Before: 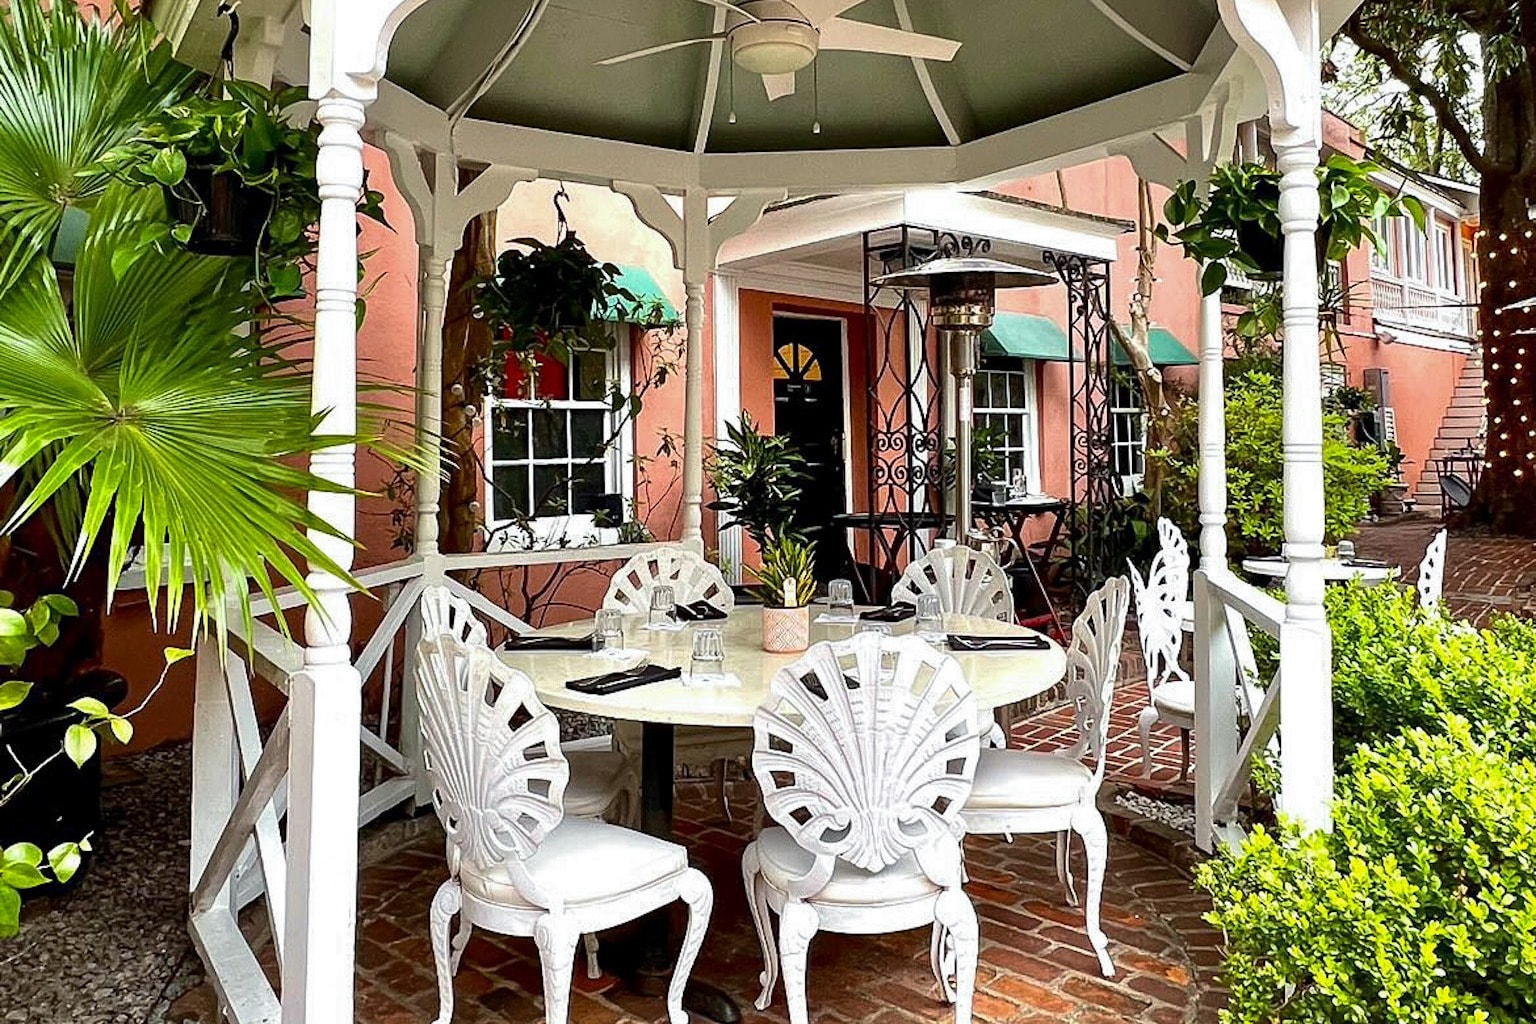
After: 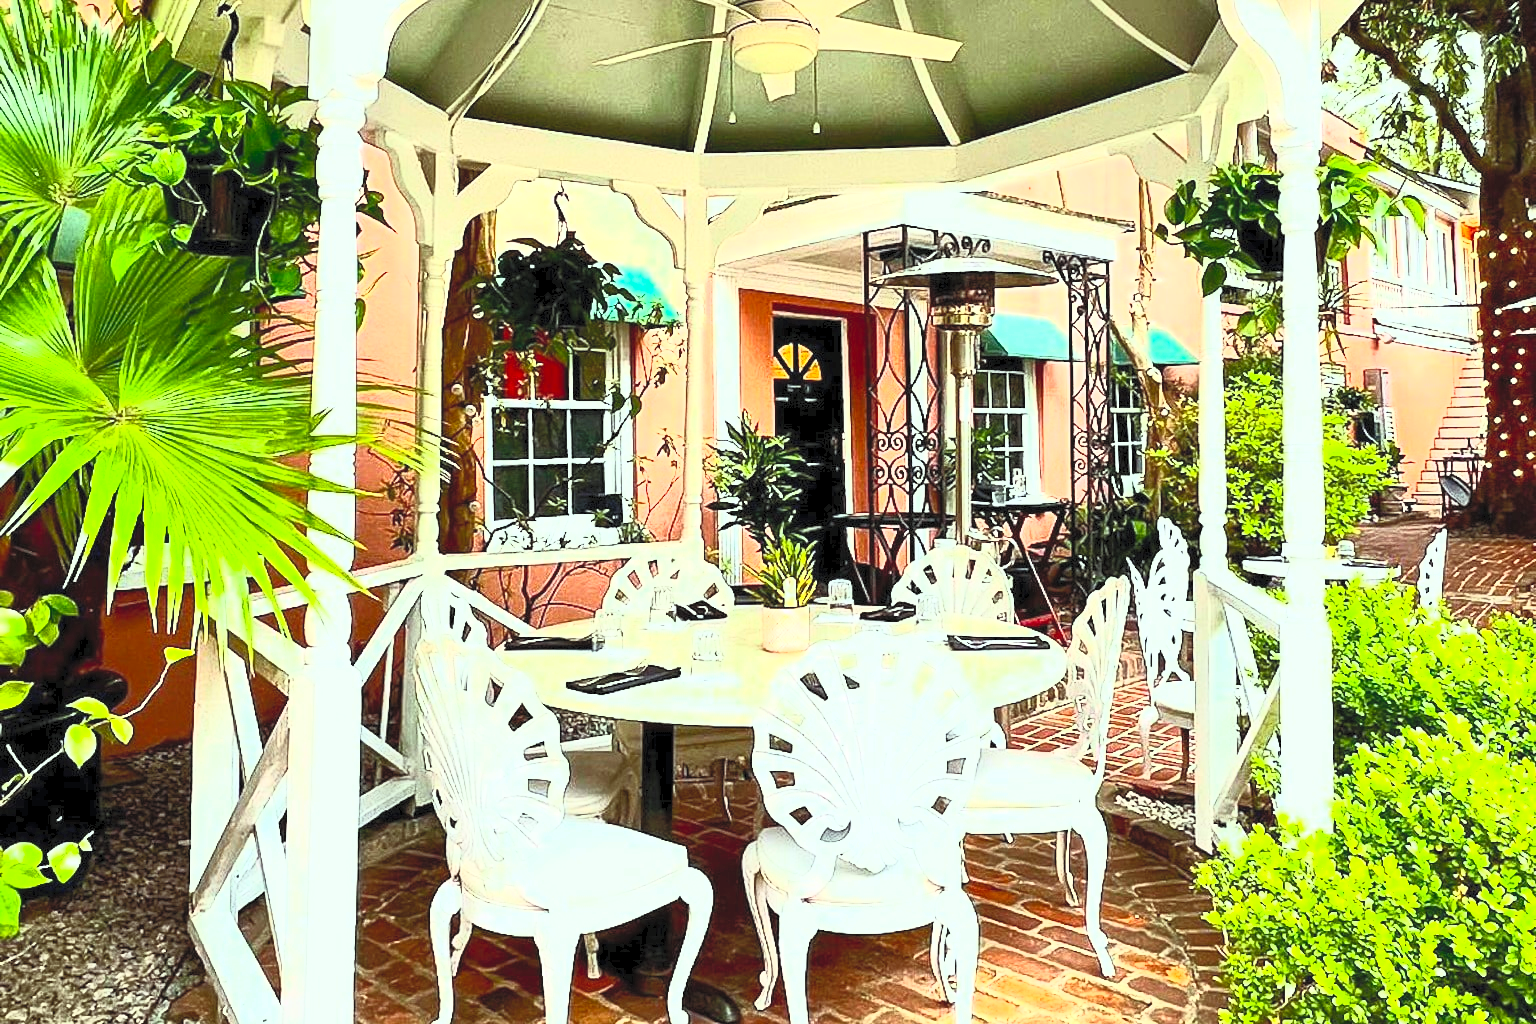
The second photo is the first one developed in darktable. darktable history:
global tonemap: drago (0.7, 100)
contrast brightness saturation: contrast 0.83, brightness 0.59, saturation 0.59
color correction: highlights a* -8, highlights b* 3.1
